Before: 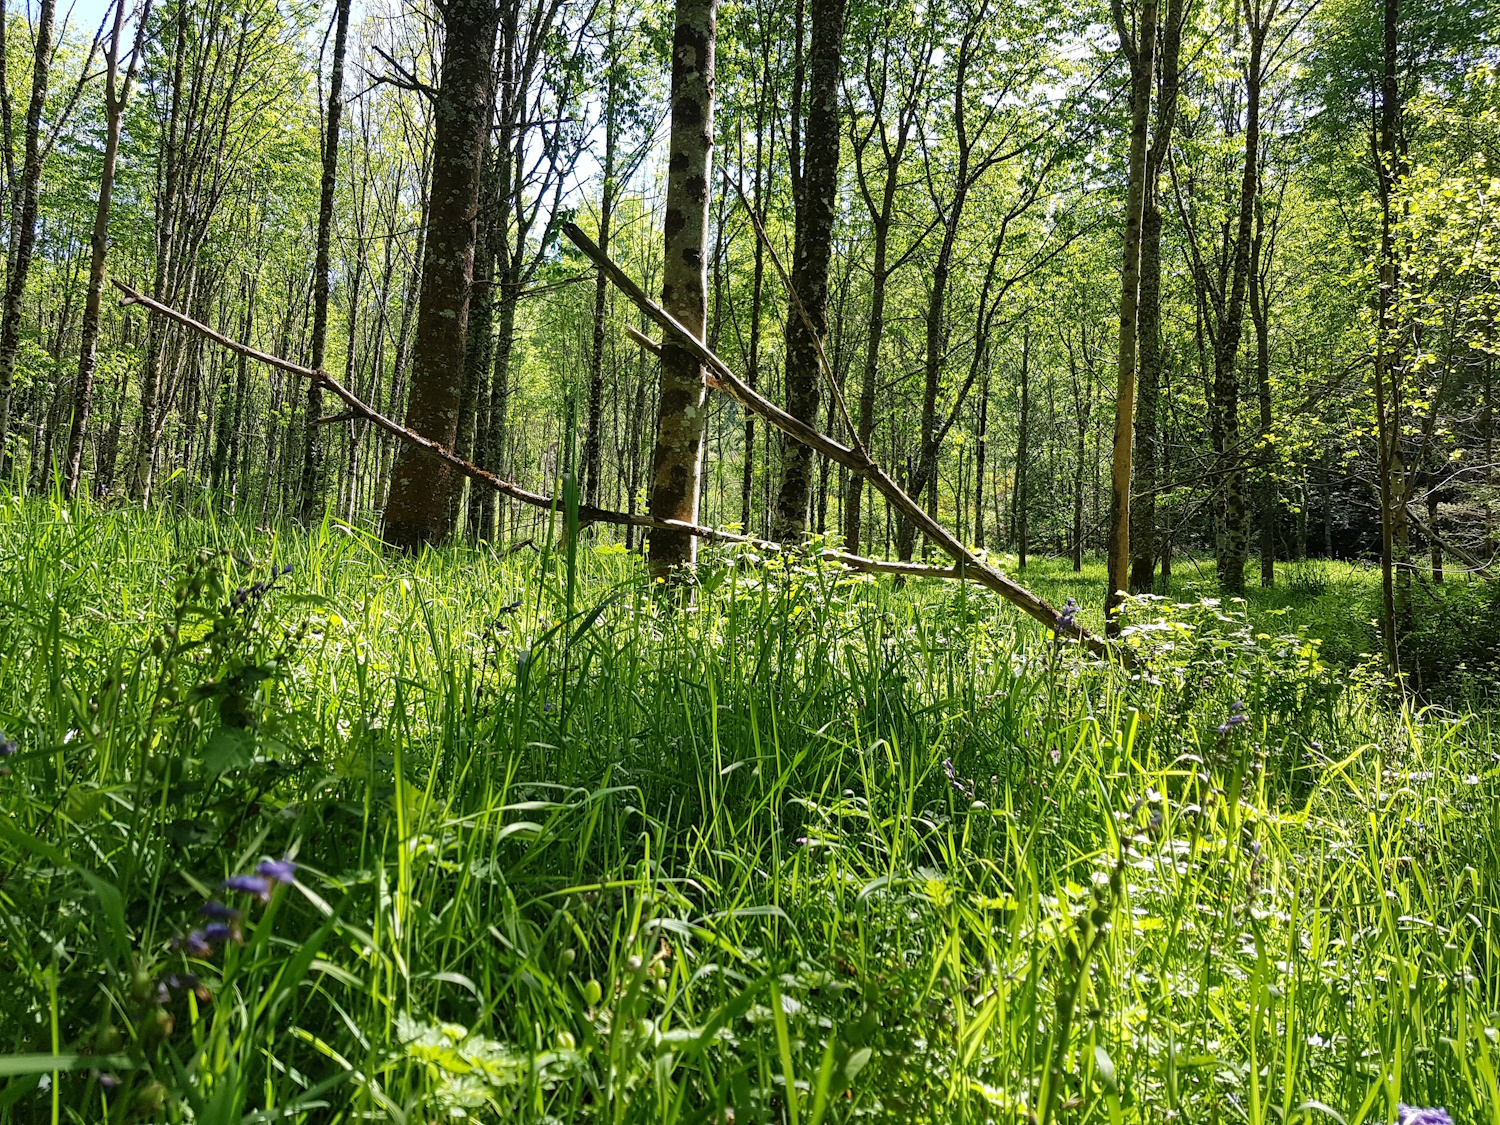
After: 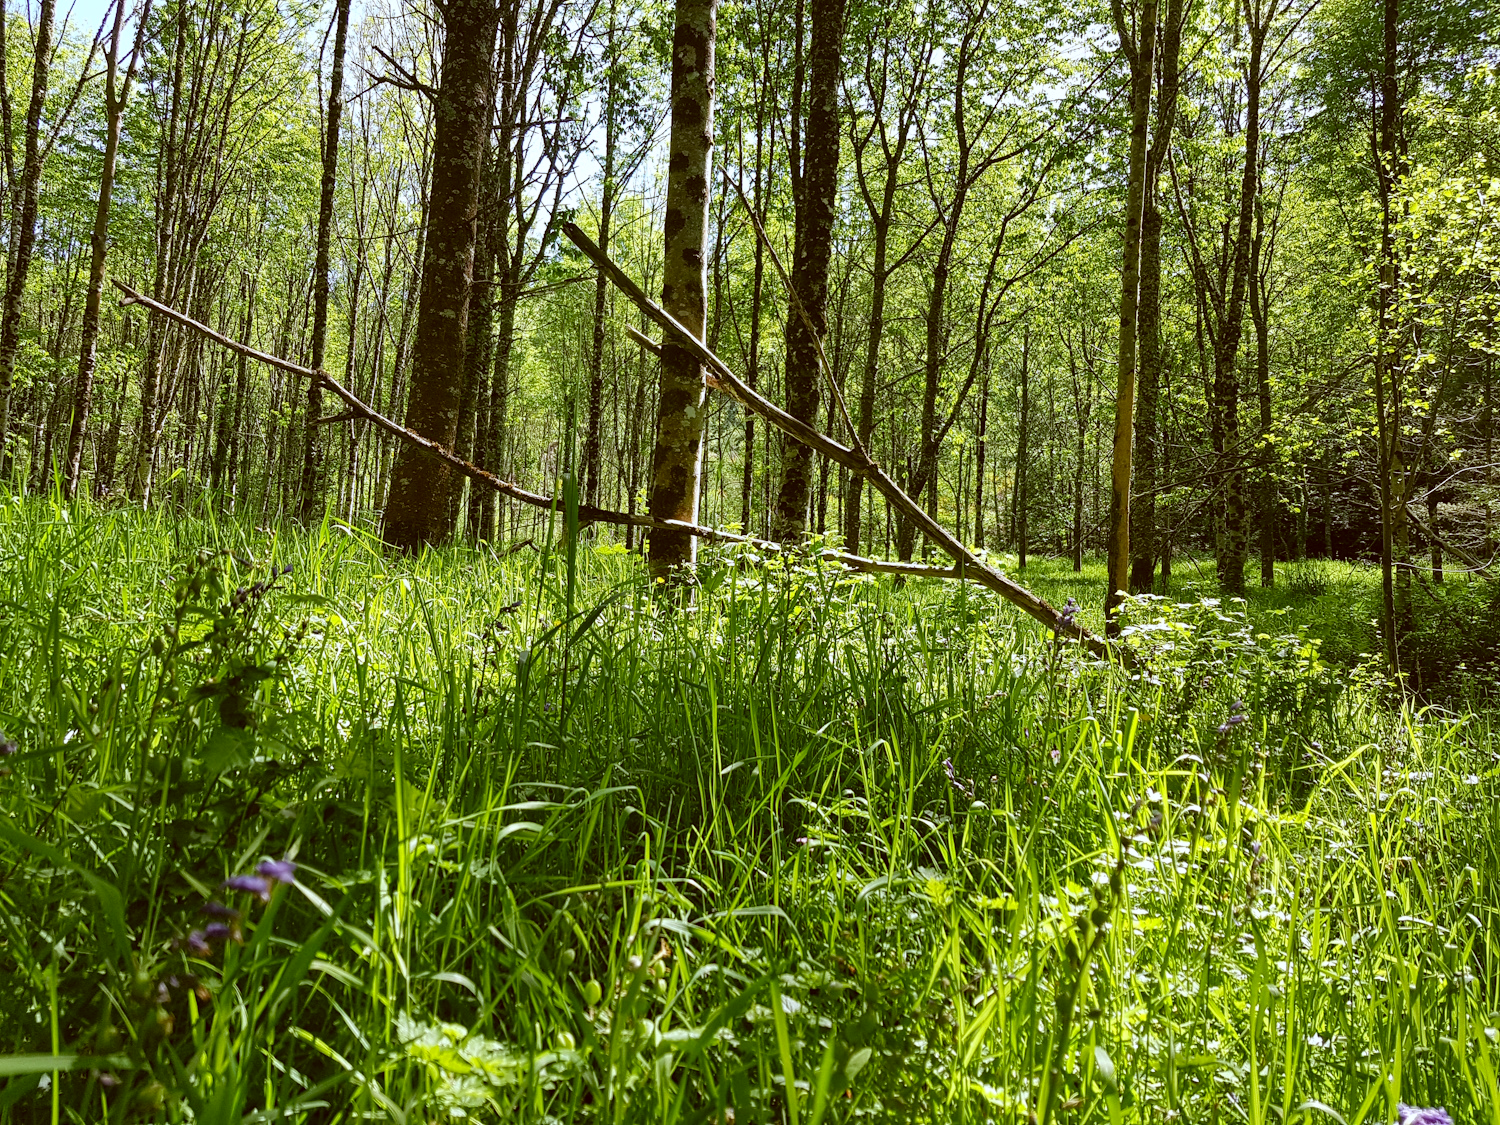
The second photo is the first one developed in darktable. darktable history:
color correction: highlights a* -0.482, highlights b* 0.161, shadows a* 4.66, shadows b* 20.72
white balance: red 0.967, blue 1.049
